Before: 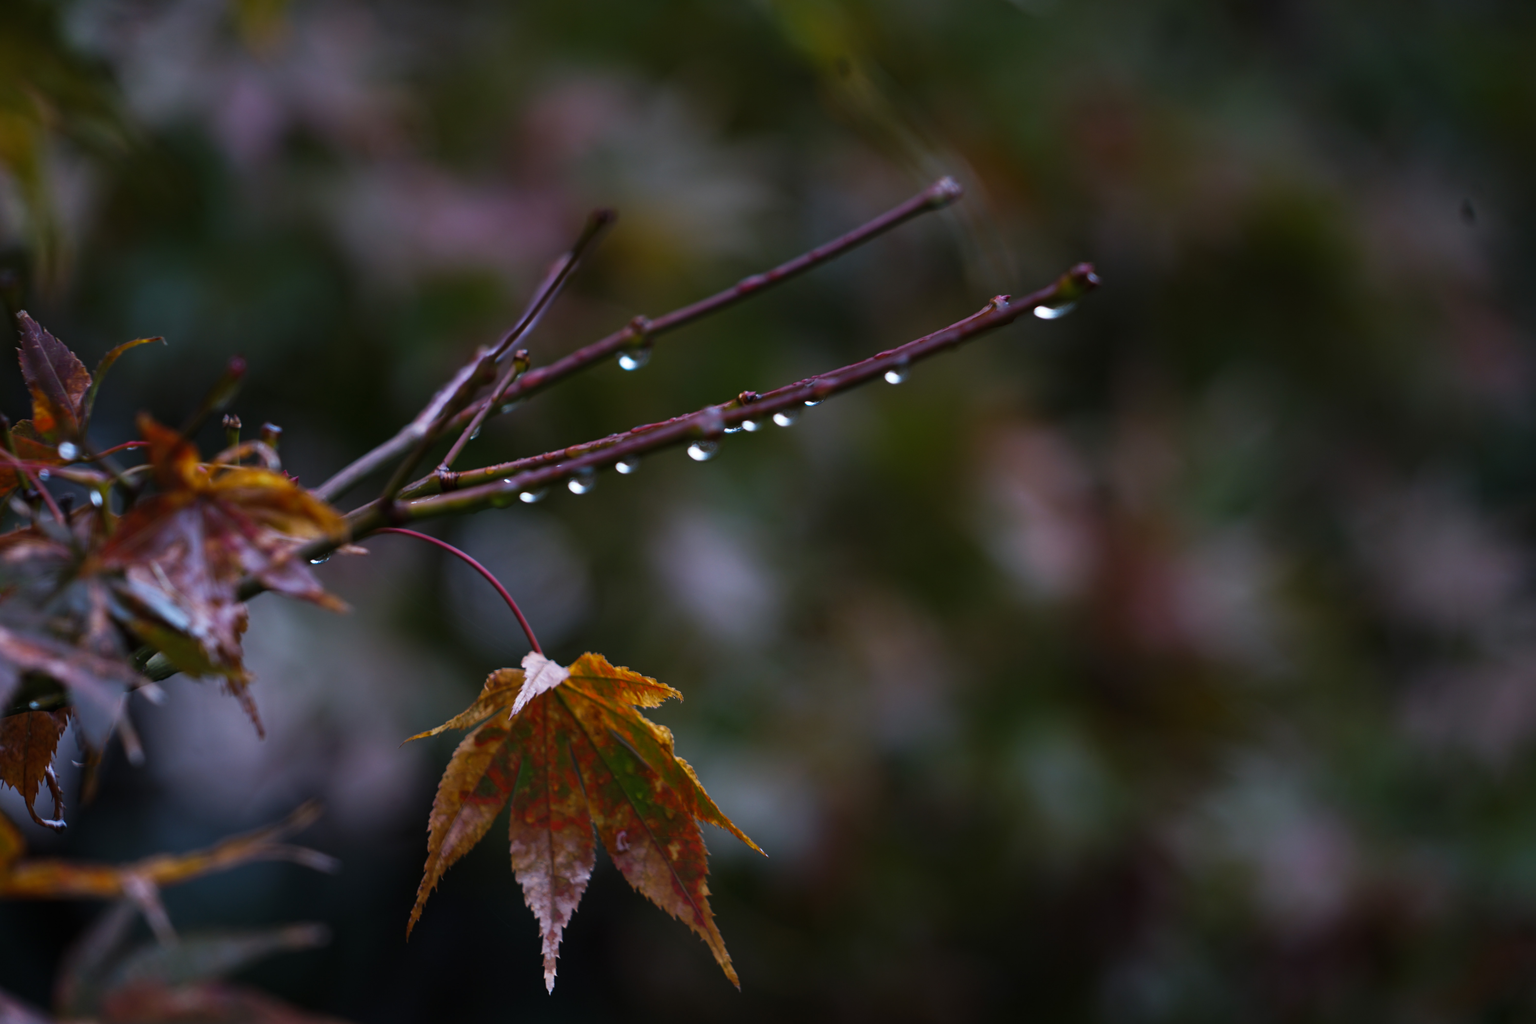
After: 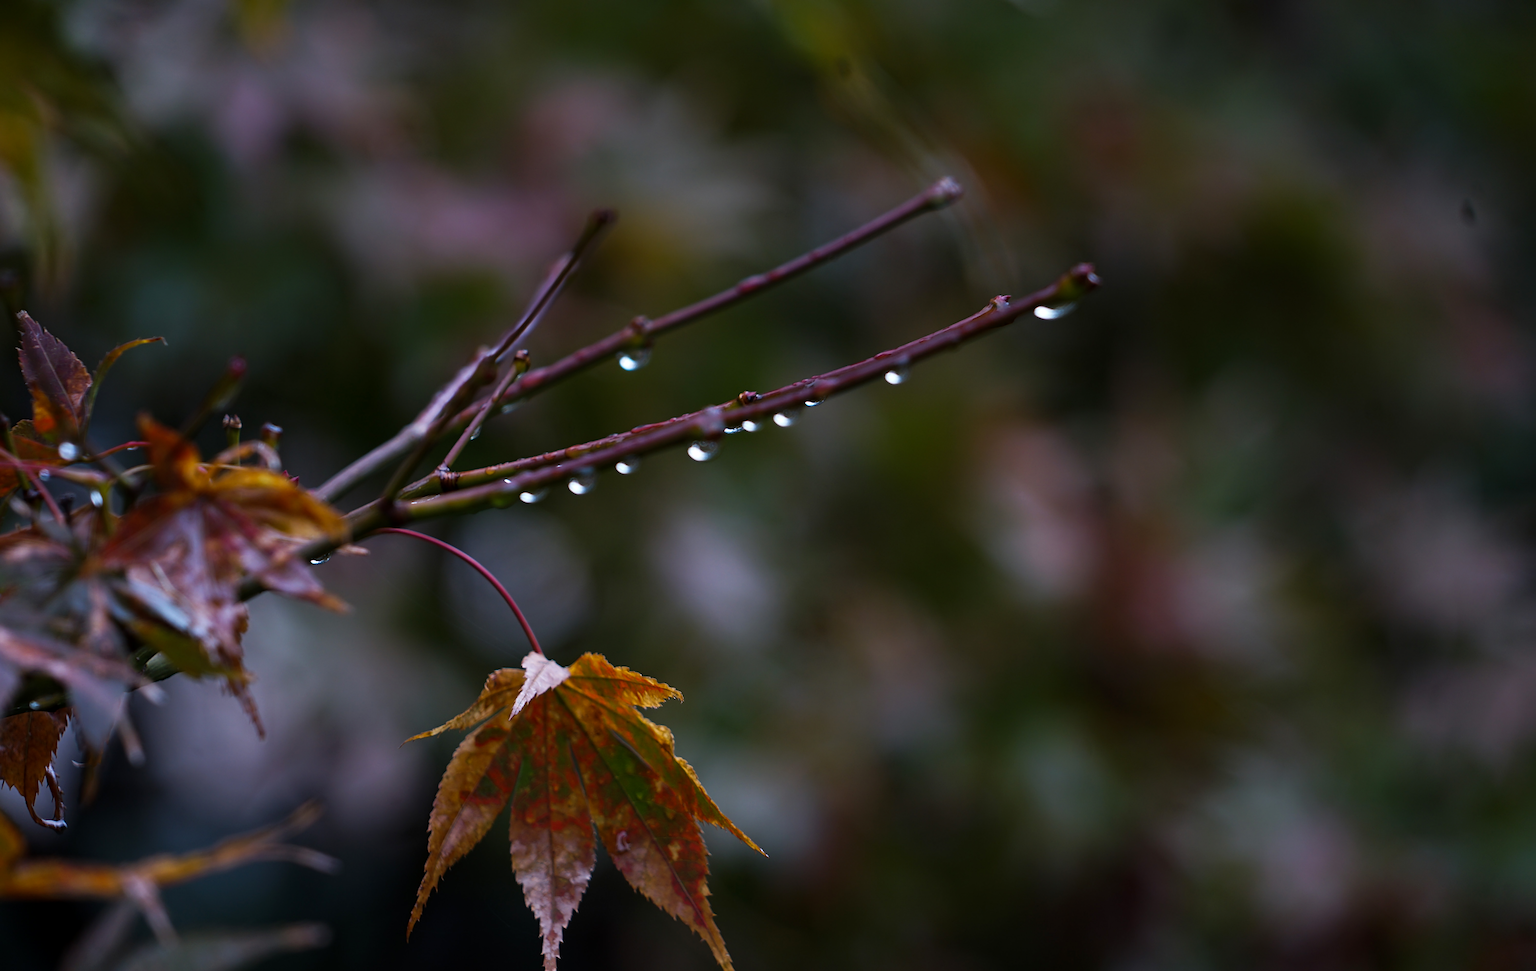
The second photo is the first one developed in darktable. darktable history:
sharpen: on, module defaults
exposure: black level correction 0.001, compensate highlight preservation false
crop and rotate: top 0.003%, bottom 5.07%
